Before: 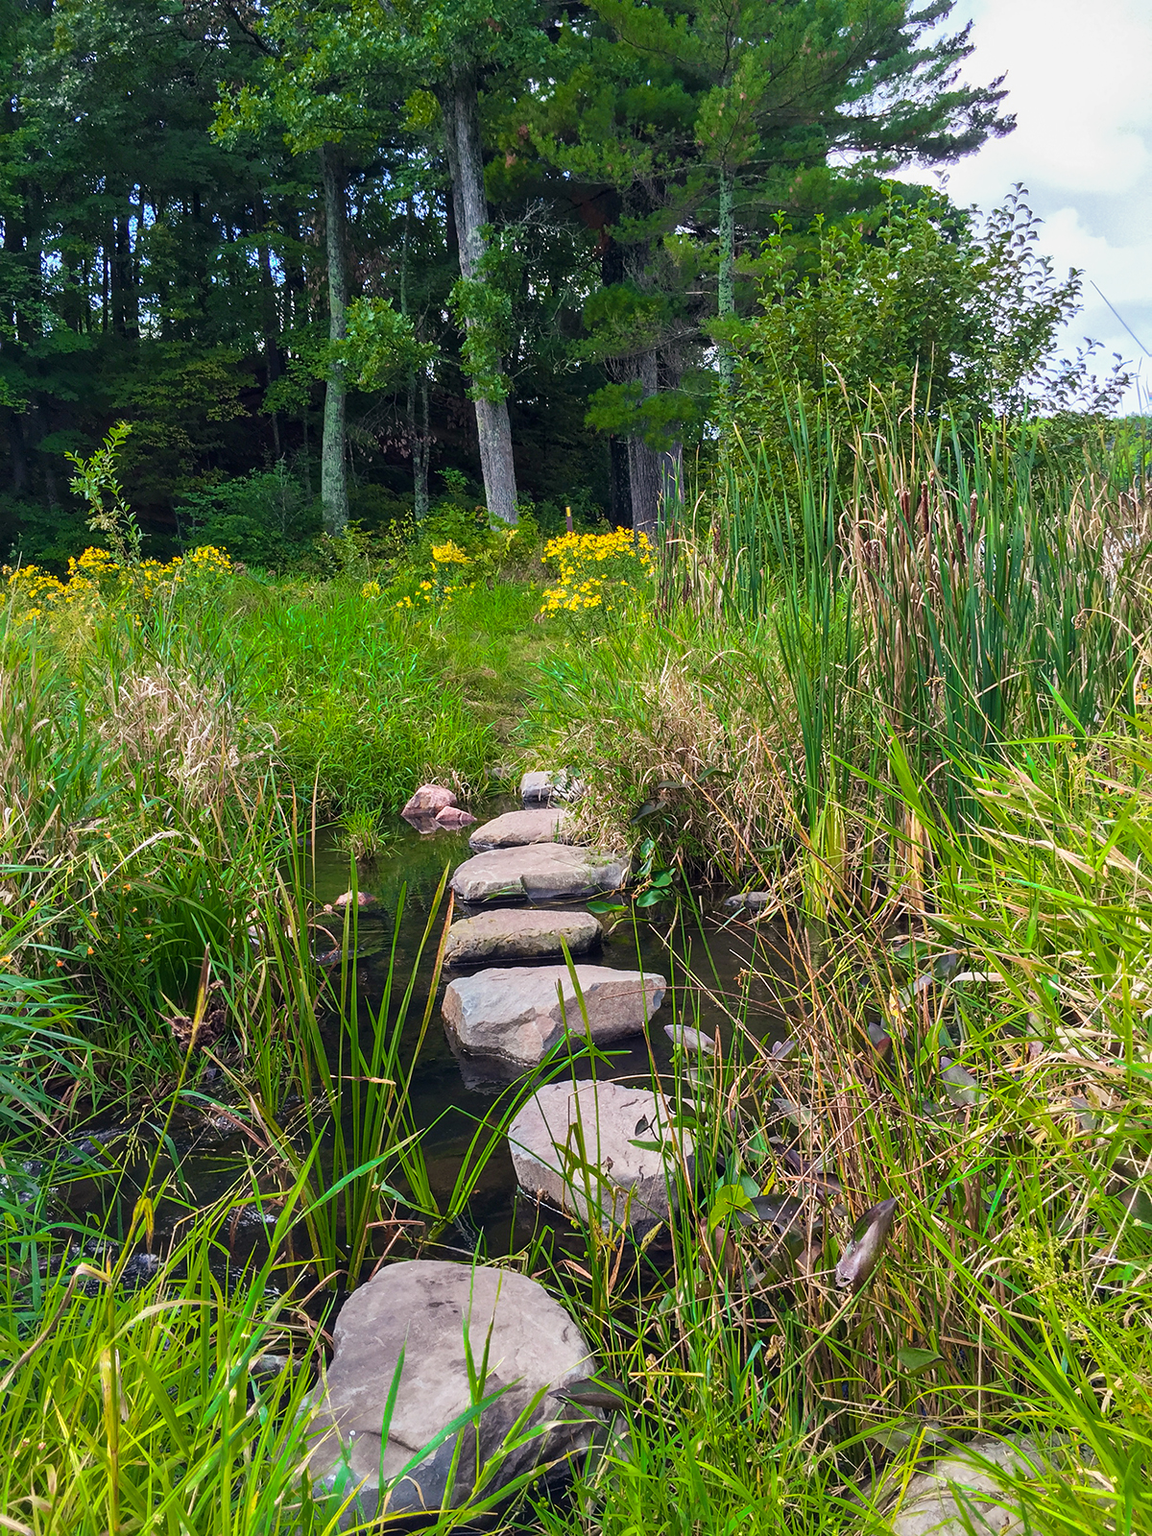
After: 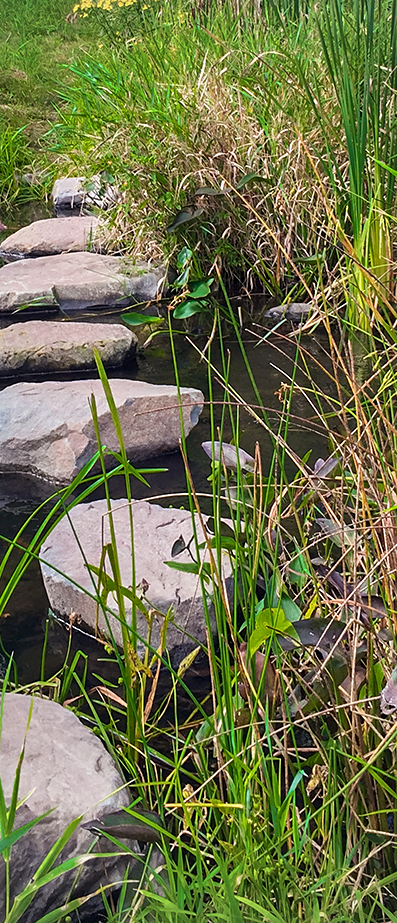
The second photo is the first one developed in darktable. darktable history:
vignetting: brightness -0.167
sharpen: amount 0.2
crop: left 40.878%, top 39.176%, right 25.993%, bottom 3.081%
